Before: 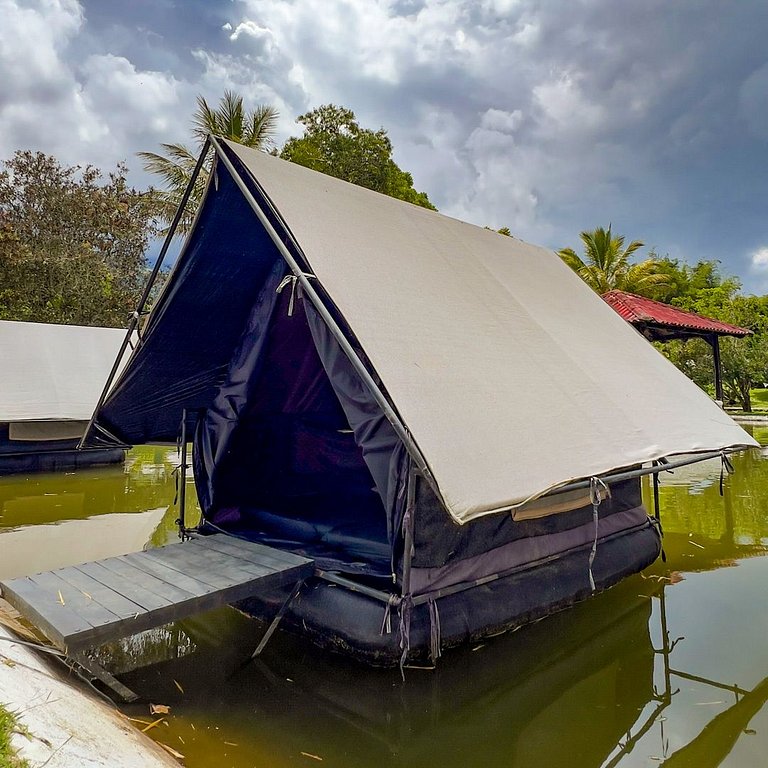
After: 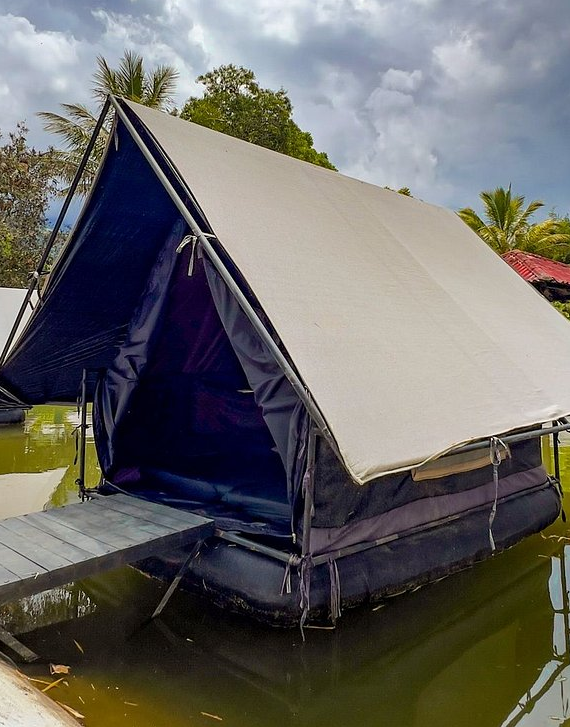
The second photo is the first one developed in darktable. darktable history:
color zones: curves: ch0 [(0.25, 0.5) (0.423, 0.5) (0.443, 0.5) (0.521, 0.756) (0.568, 0.5) (0.576, 0.5) (0.75, 0.5)]; ch1 [(0.25, 0.5) (0.423, 0.5) (0.443, 0.5) (0.539, 0.873) (0.624, 0.565) (0.631, 0.5) (0.75, 0.5)]
crop and rotate: left 13.15%, top 5.251%, right 12.609%
